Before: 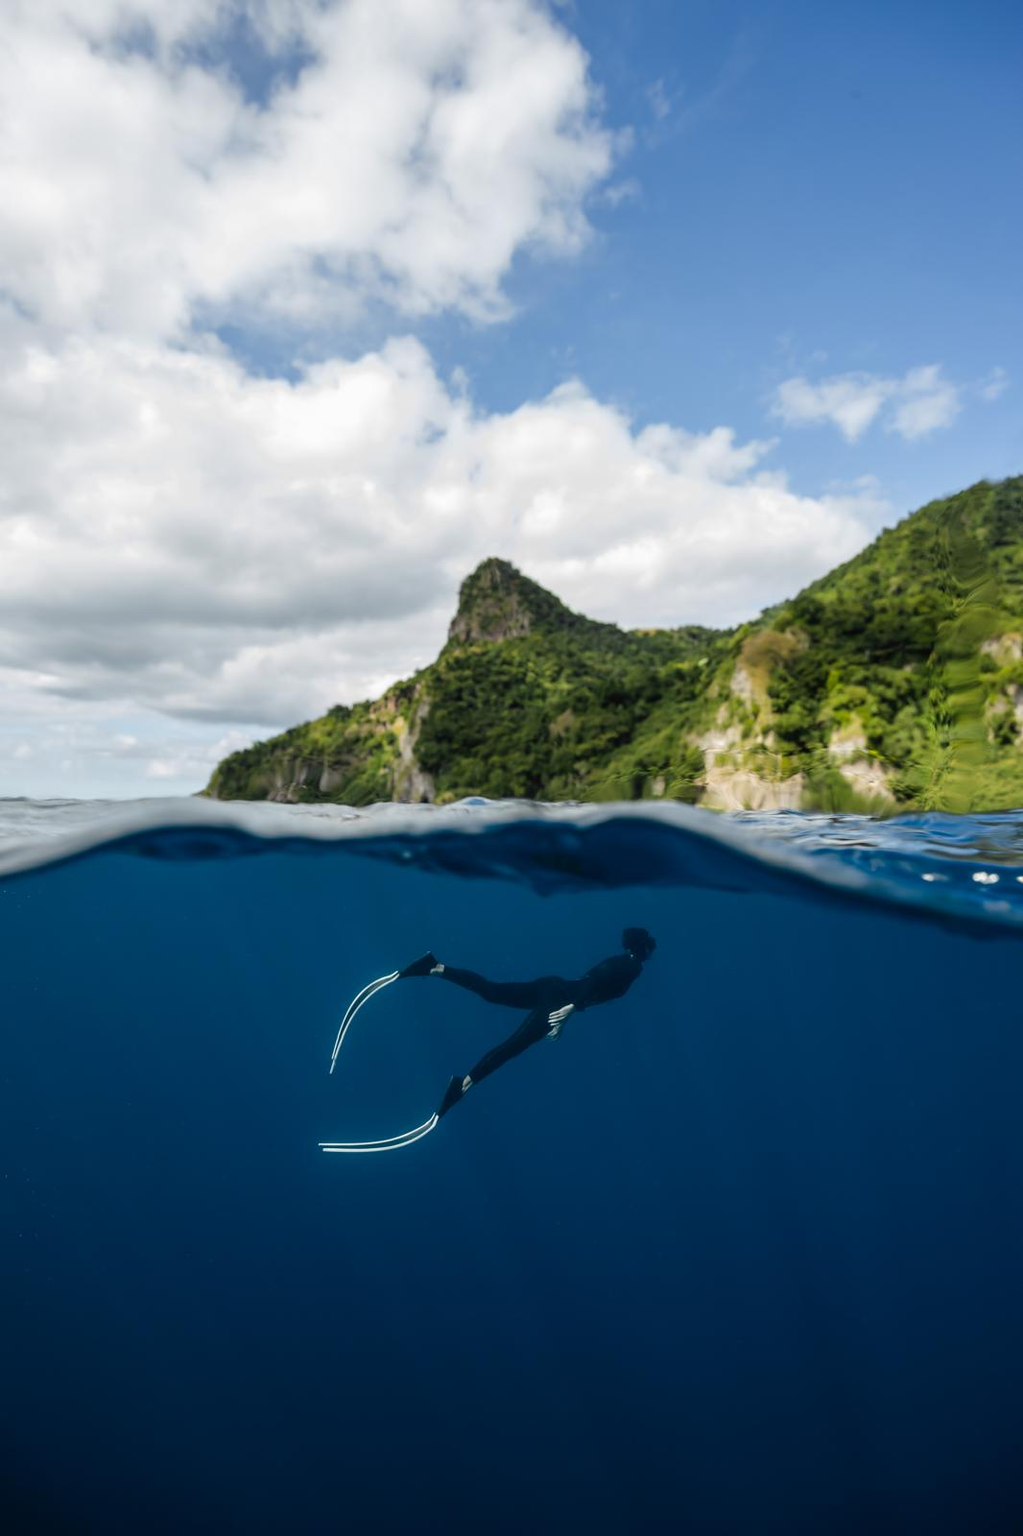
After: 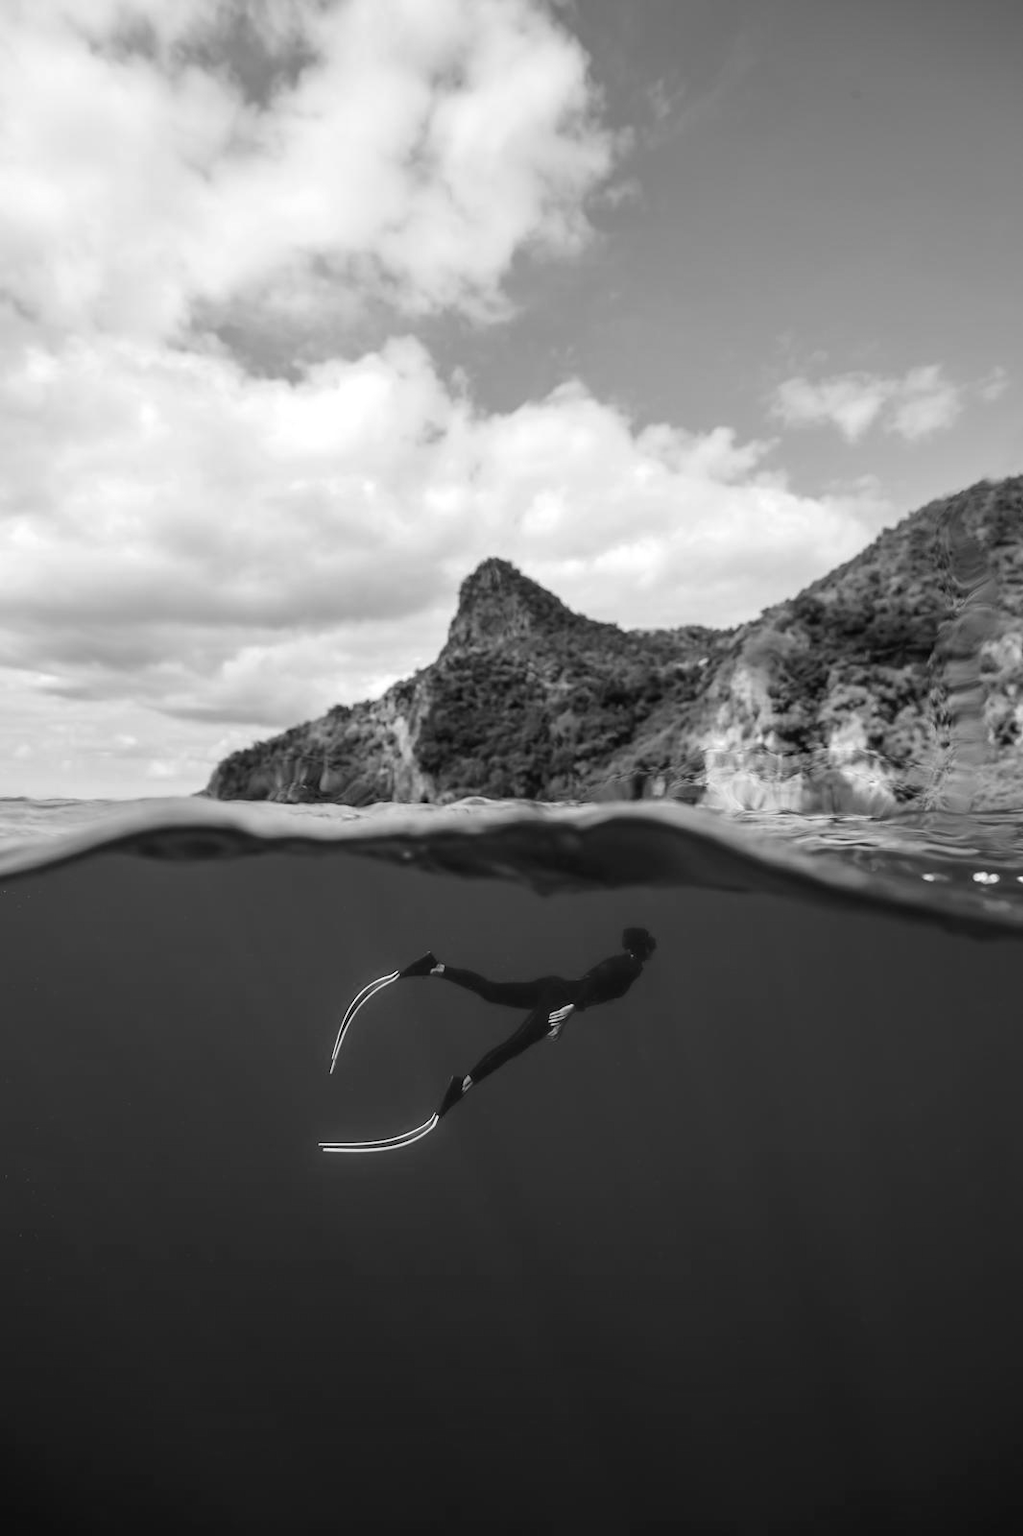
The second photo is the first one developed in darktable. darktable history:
monochrome: a 32, b 64, size 2.3
exposure: exposure 0.15 EV, compensate highlight preservation false
